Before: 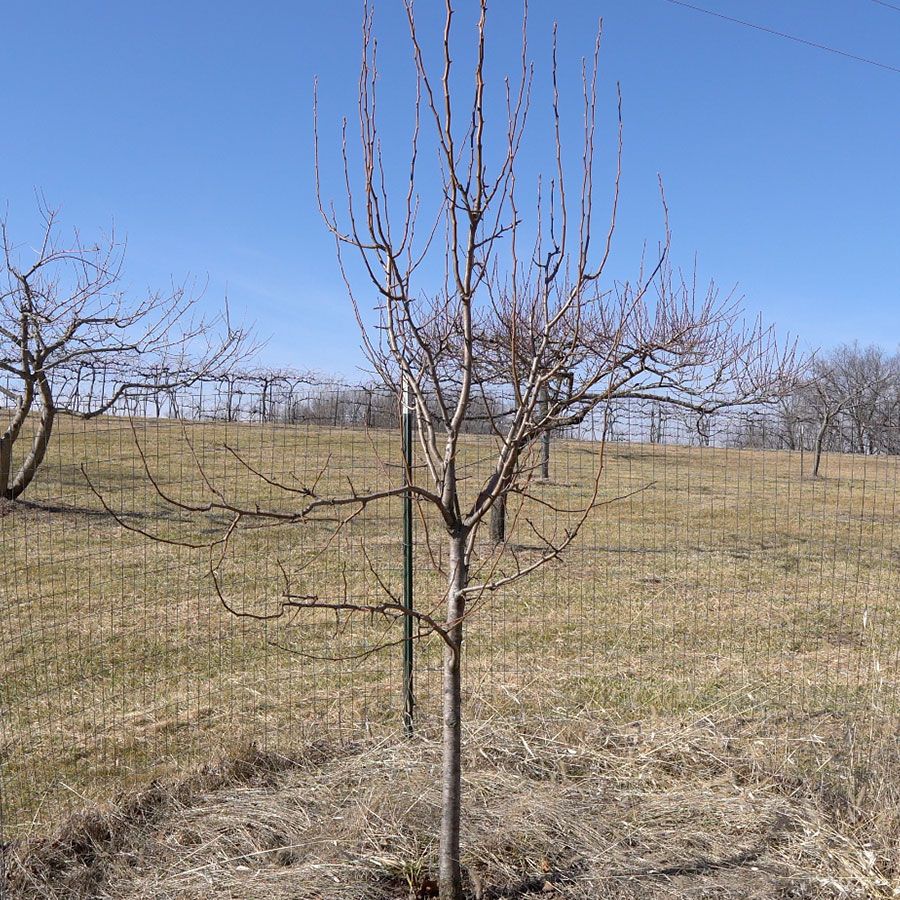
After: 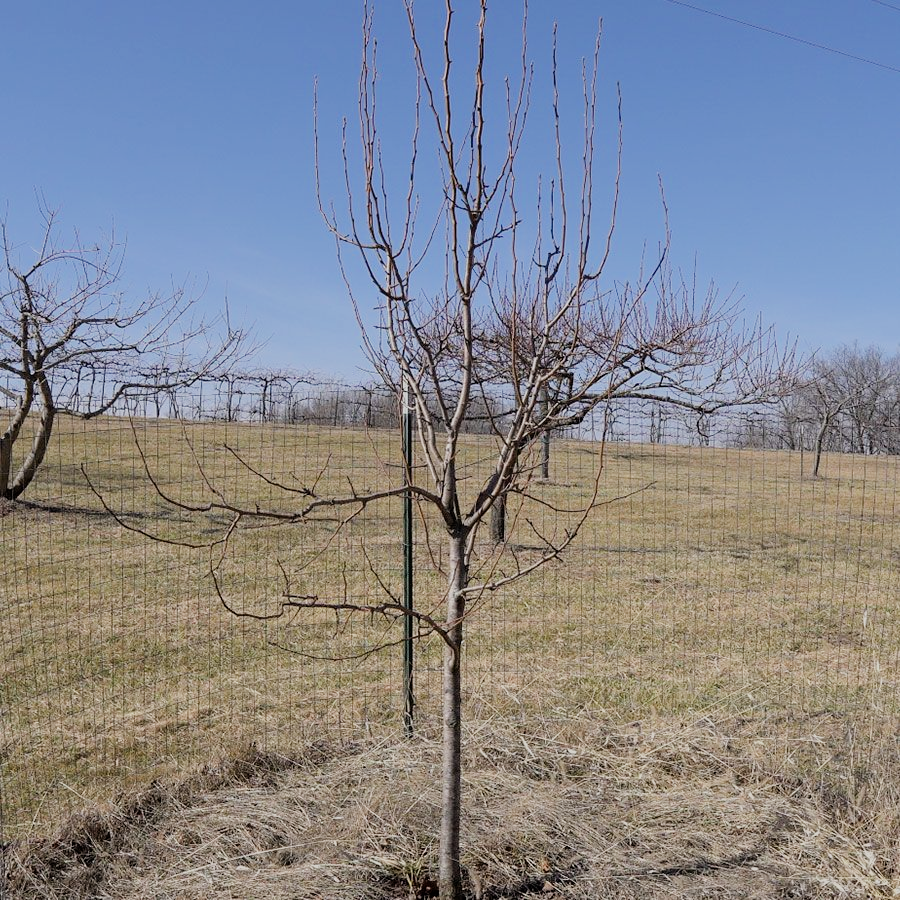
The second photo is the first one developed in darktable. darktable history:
filmic rgb: black relative exposure -8.32 EV, white relative exposure 4.66 EV, threshold 6 EV, hardness 3.83, enable highlight reconstruction true
